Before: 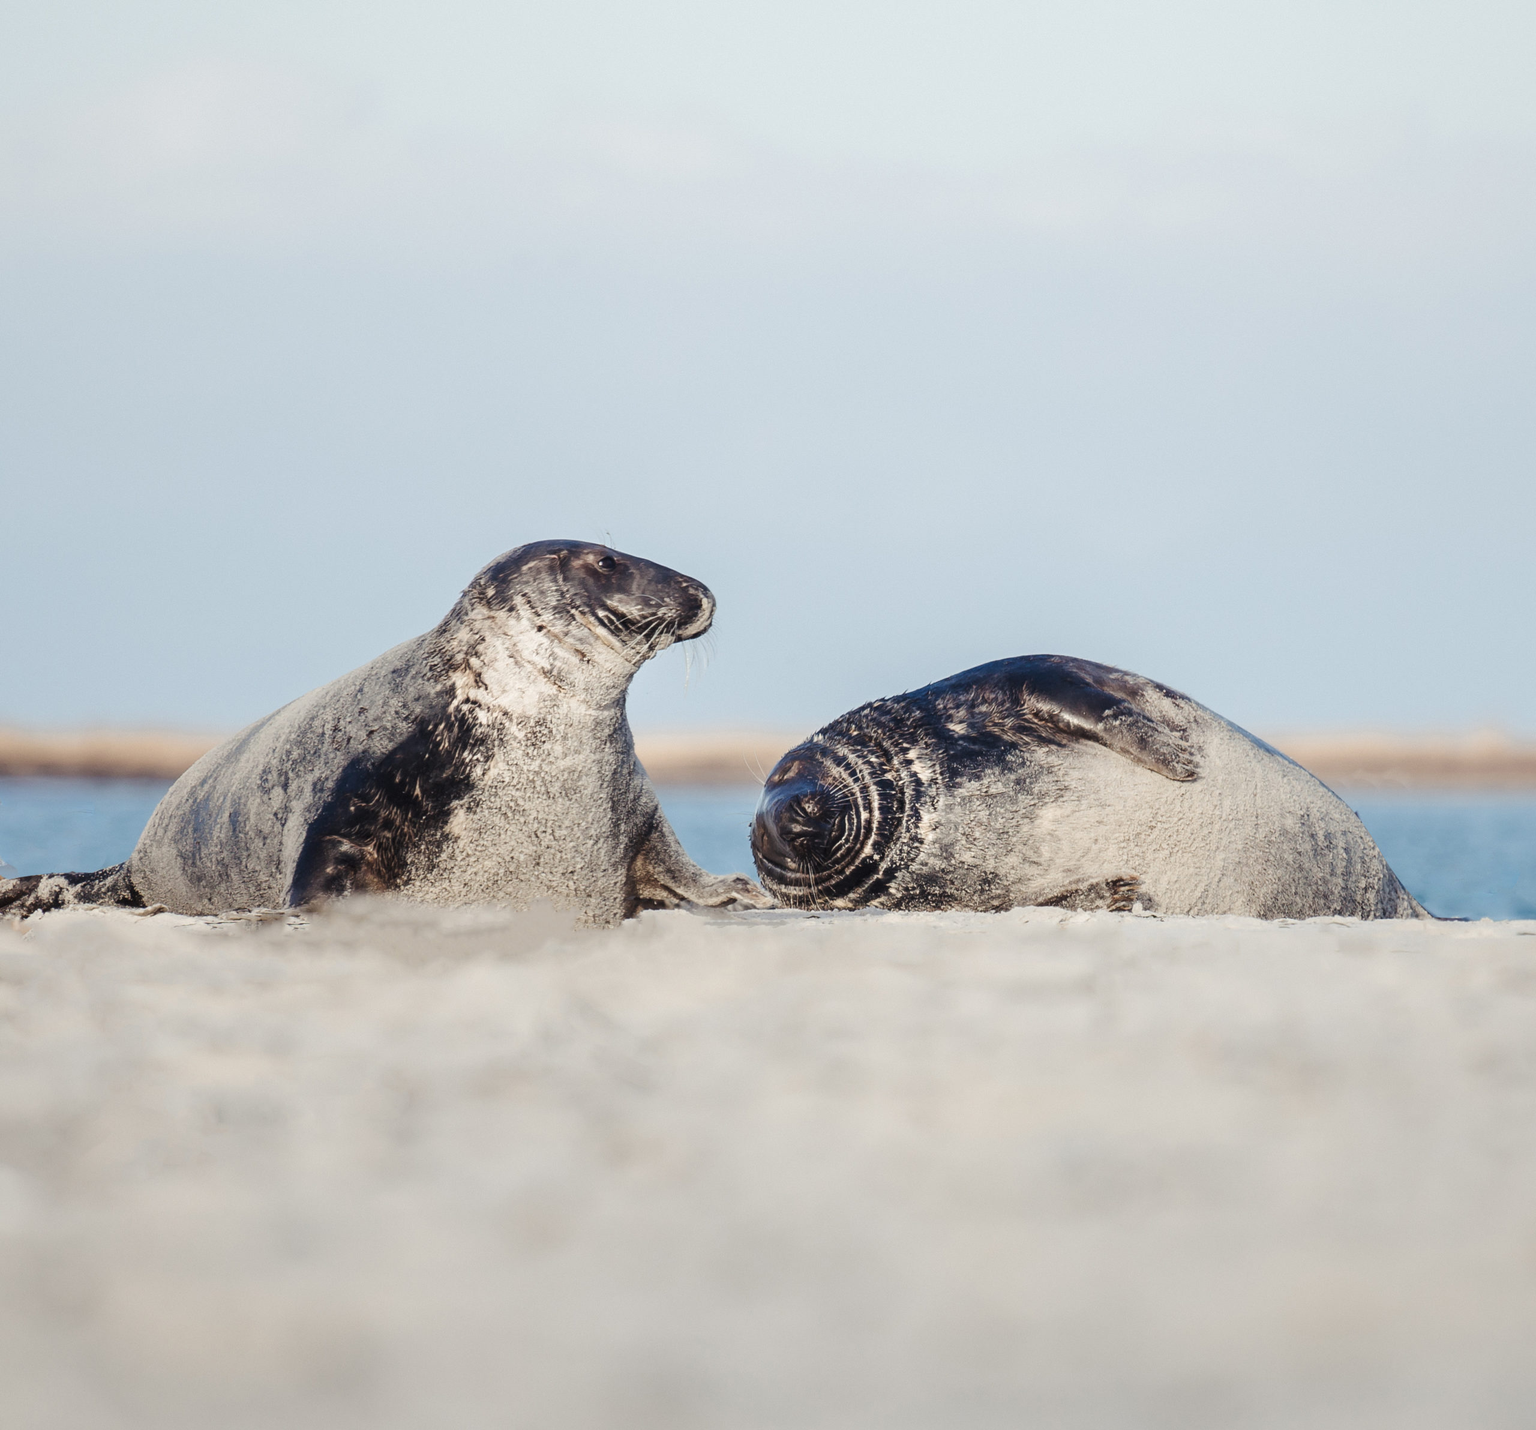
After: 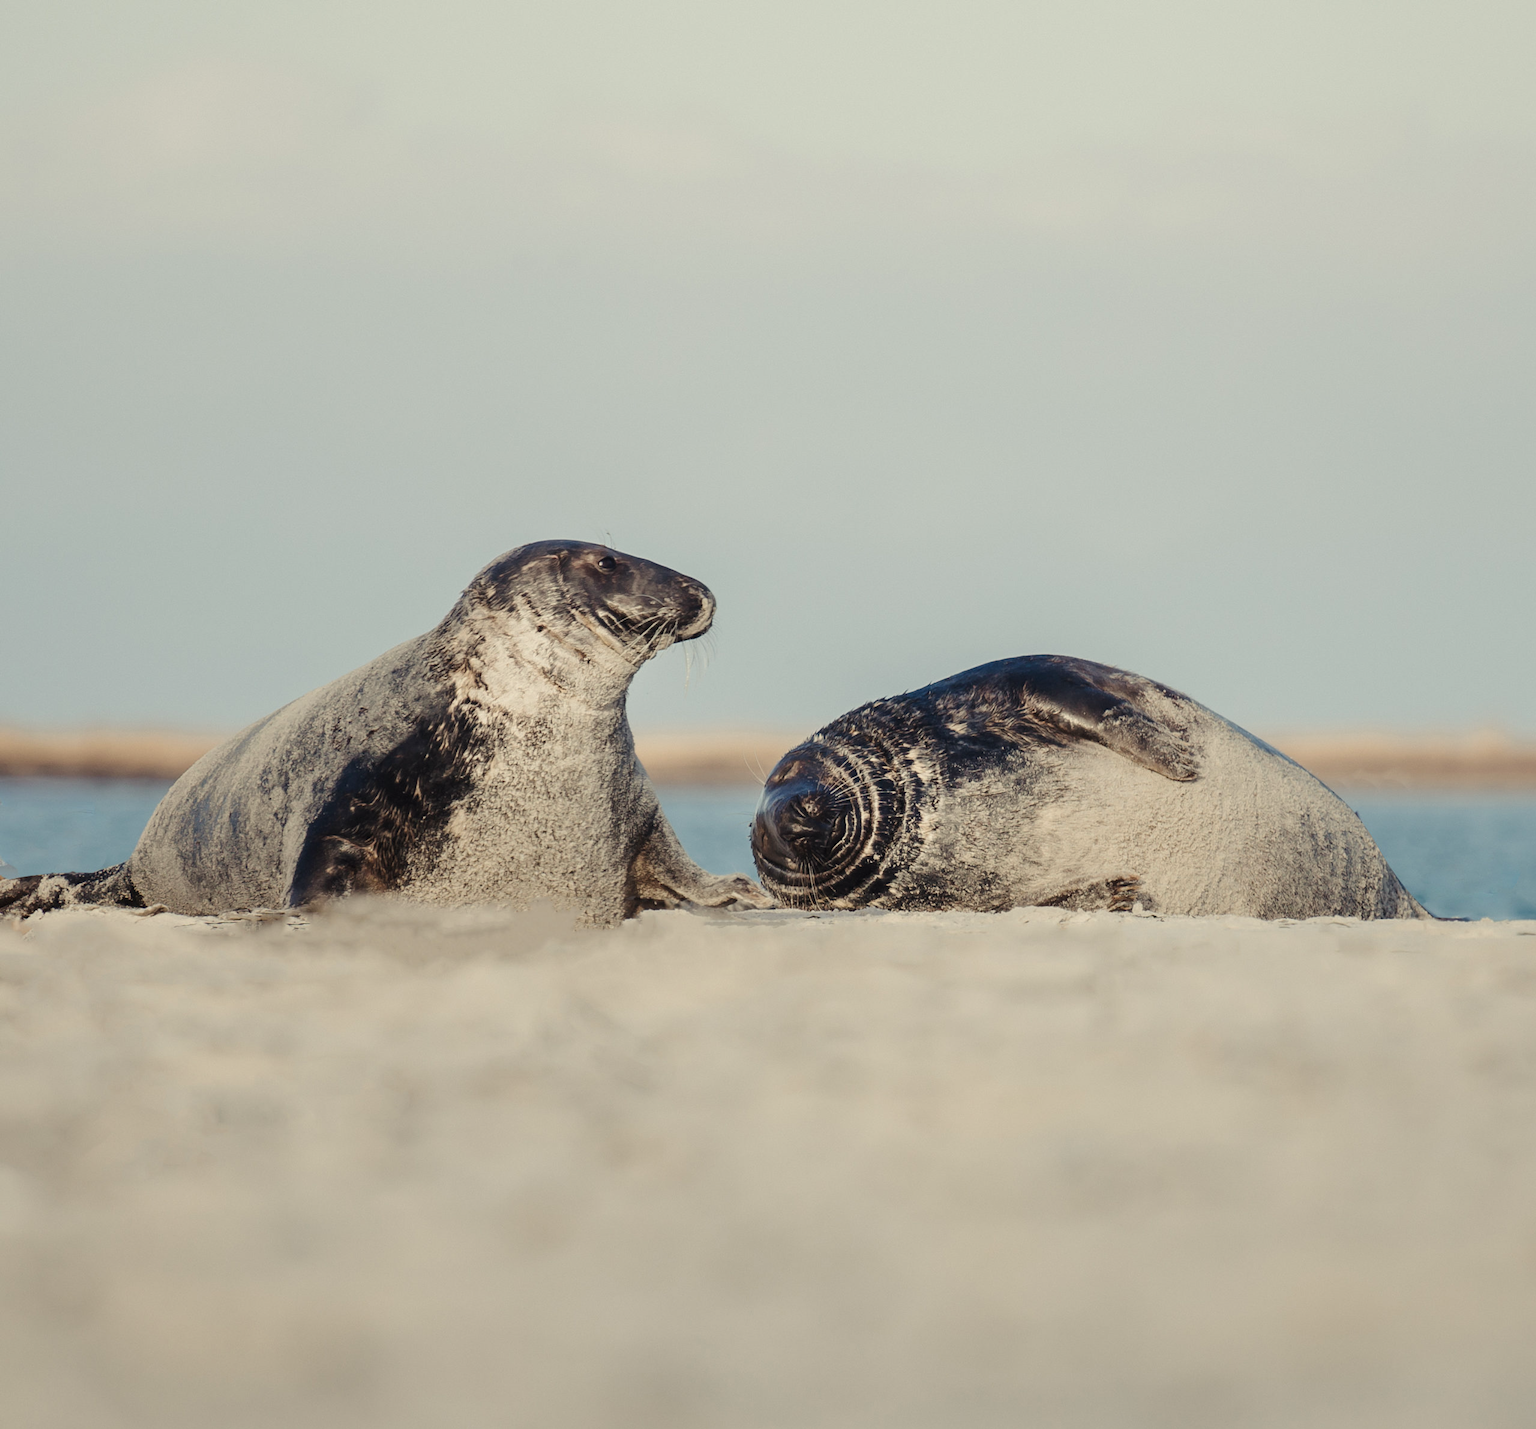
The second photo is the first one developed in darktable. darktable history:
white balance: red 1.029, blue 0.92
exposure: black level correction 0, exposure 0.7 EV, compensate exposure bias true, compensate highlight preservation false
